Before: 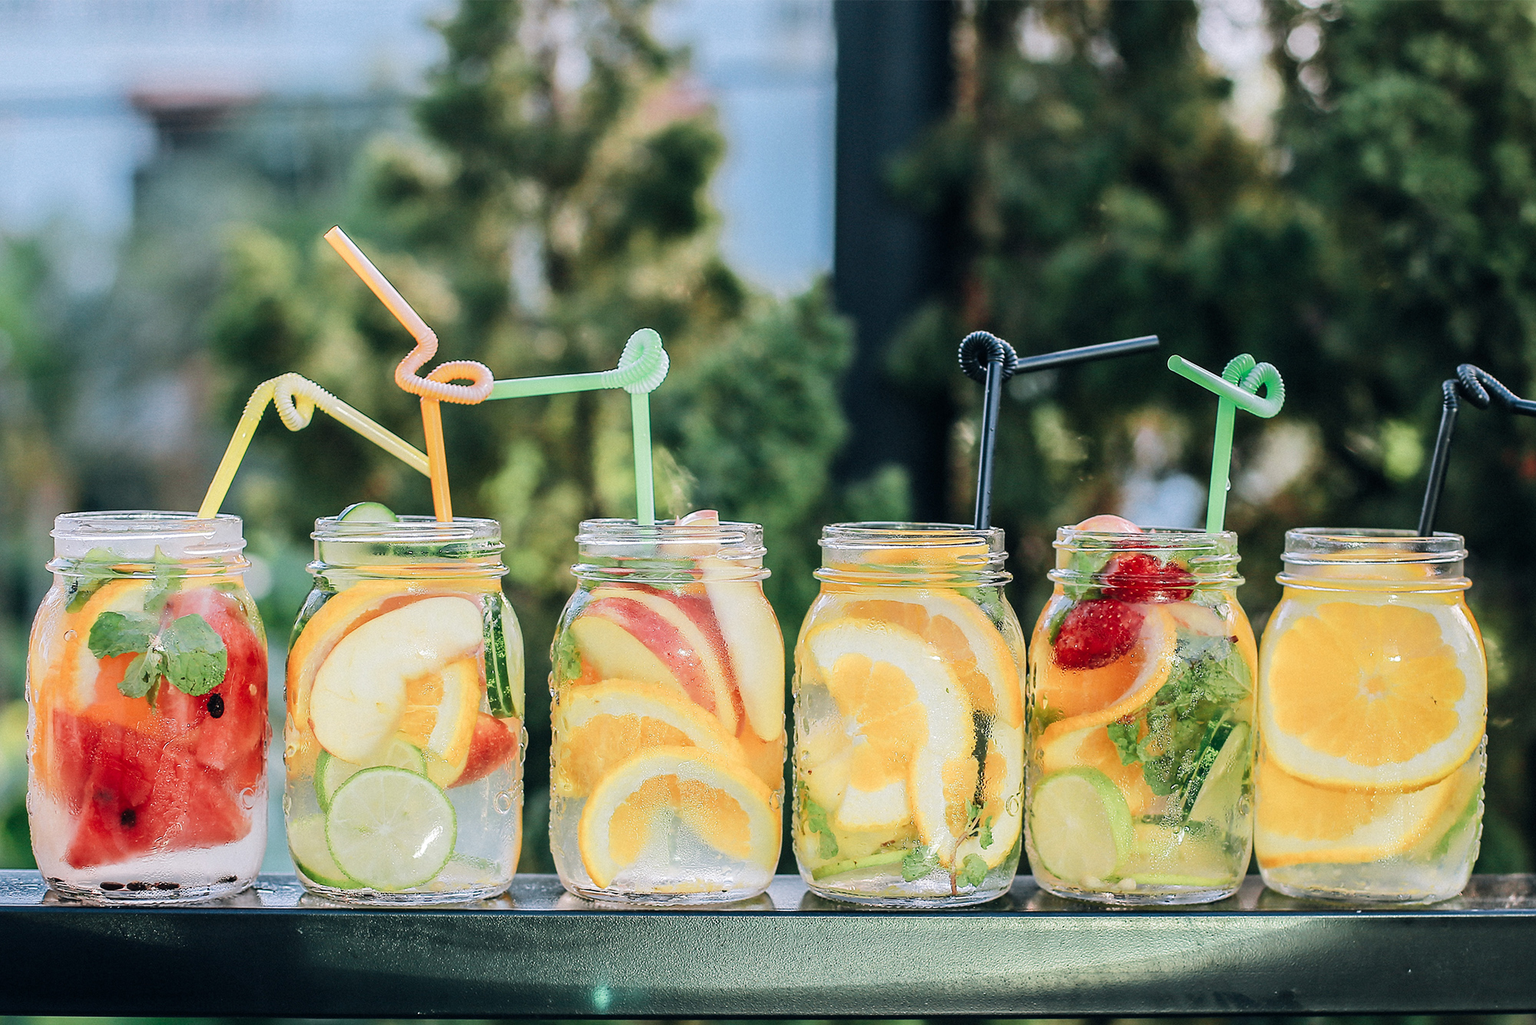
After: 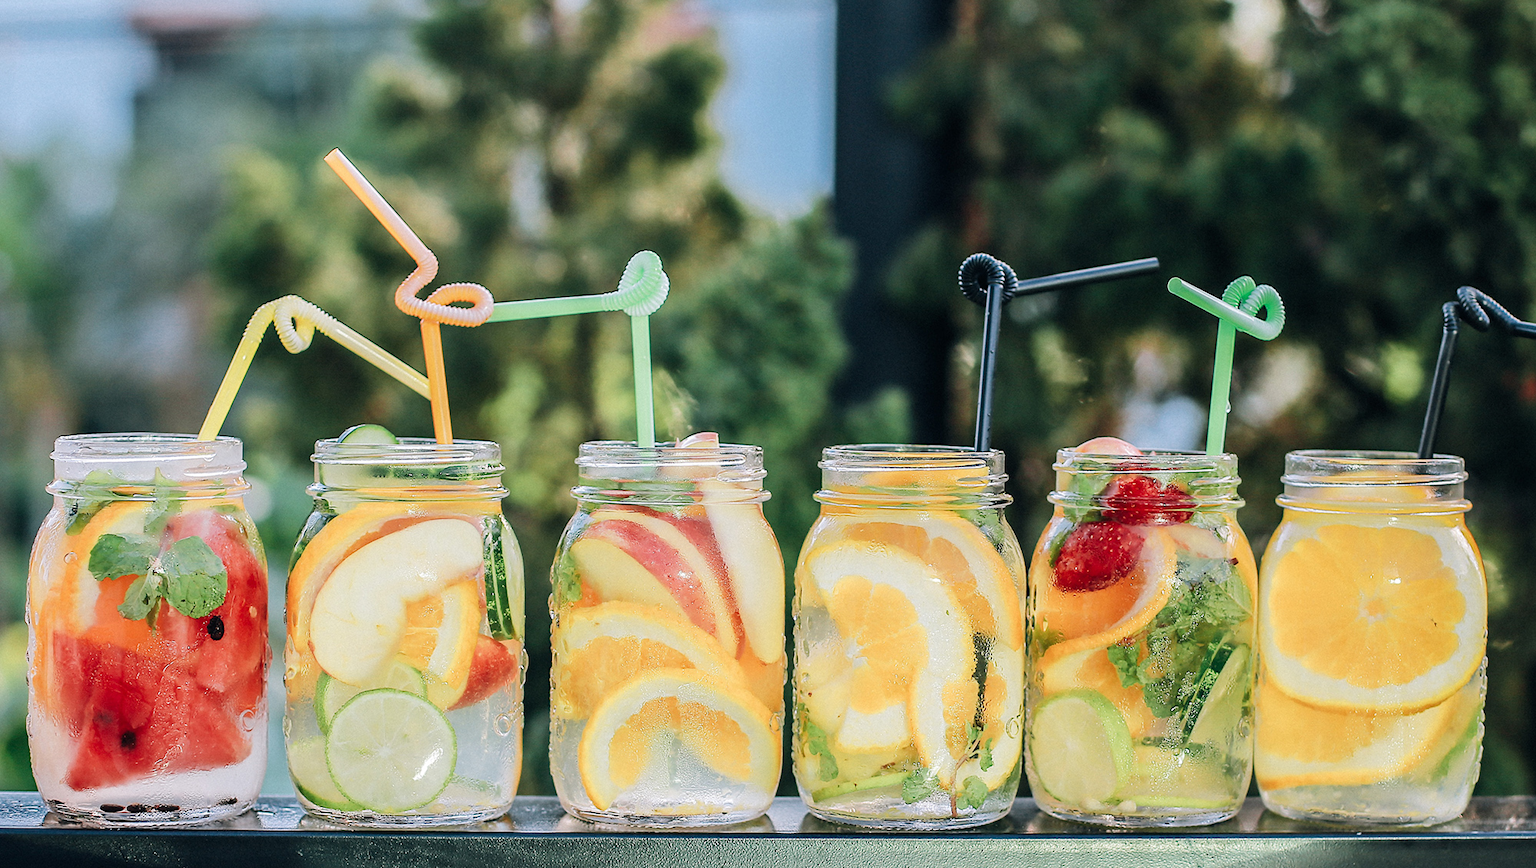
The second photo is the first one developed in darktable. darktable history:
crop: top 7.606%, bottom 7.54%
